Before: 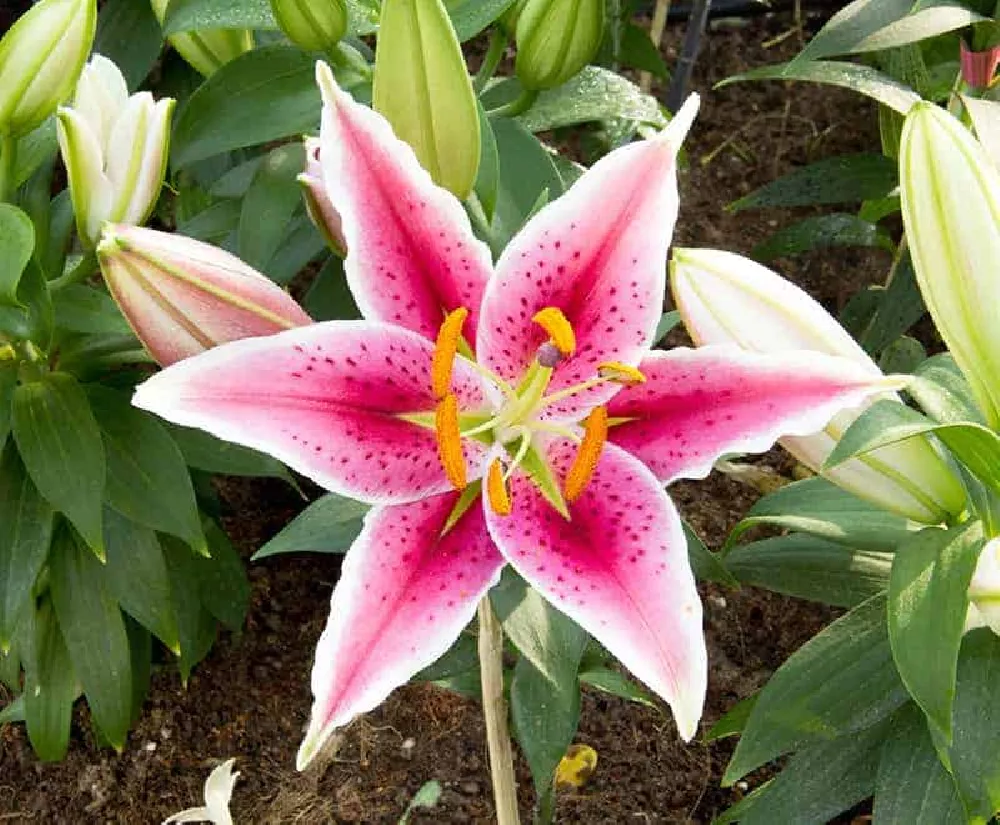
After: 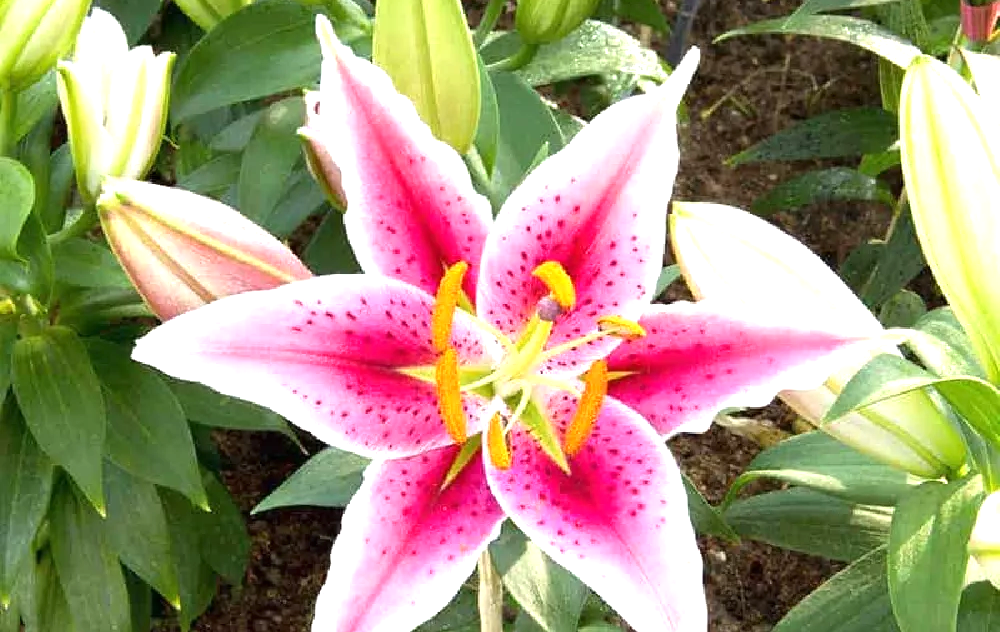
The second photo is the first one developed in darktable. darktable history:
exposure: black level correction 0, exposure 0.7 EV, compensate exposure bias true, compensate highlight preservation false
crop: top 5.667%, bottom 17.637%
